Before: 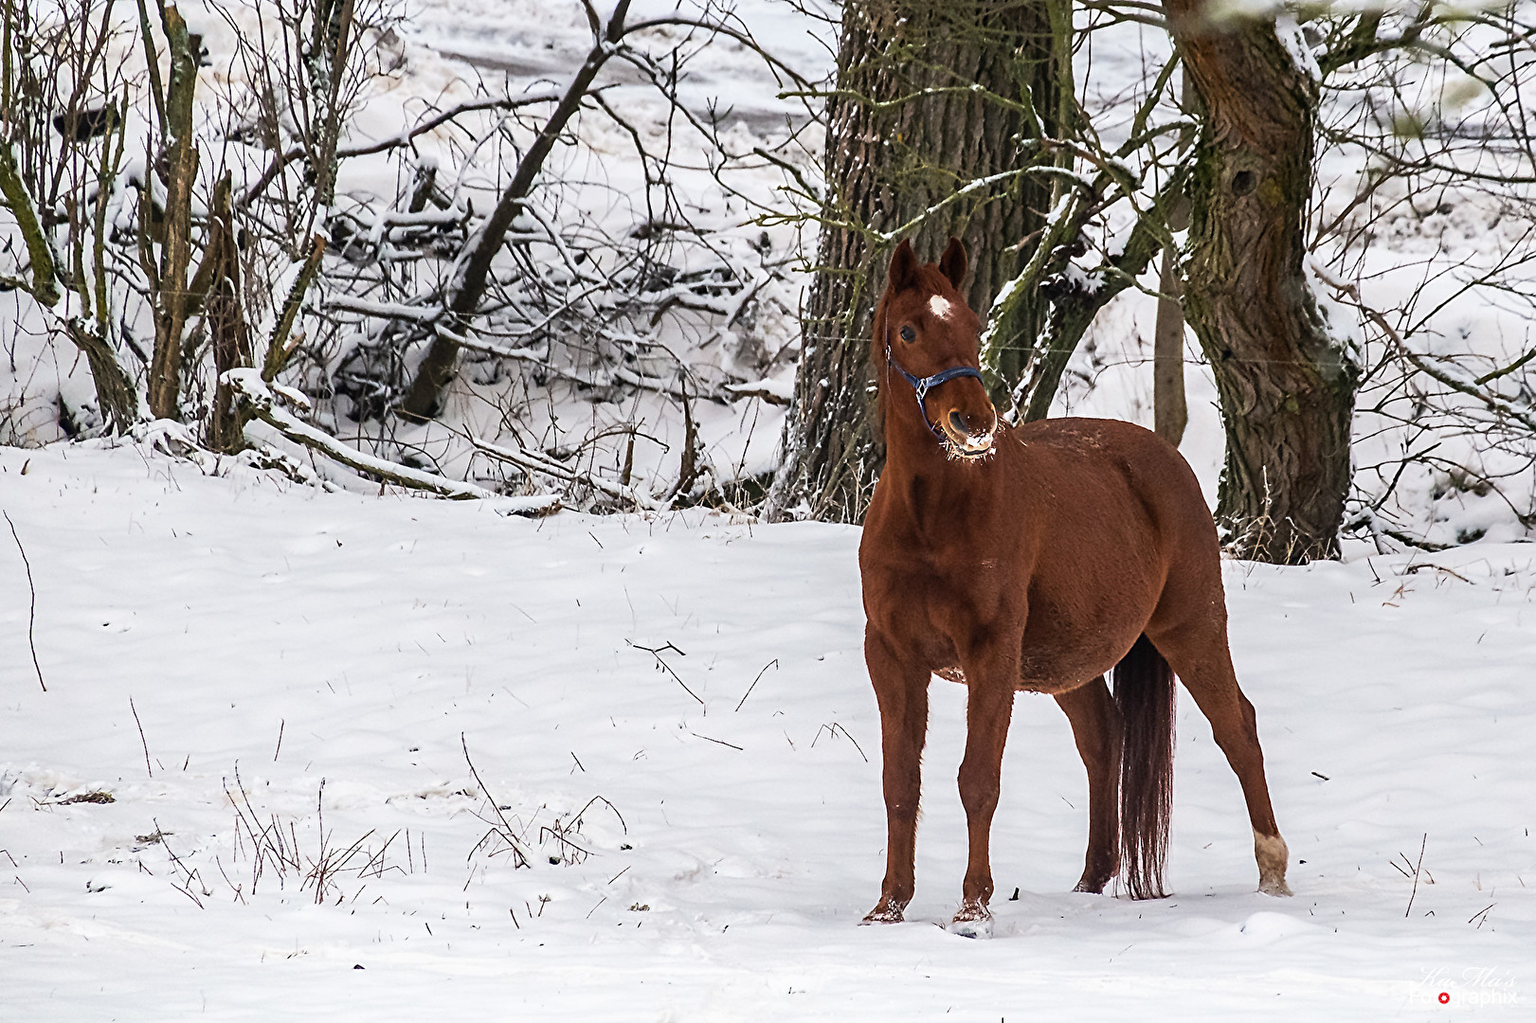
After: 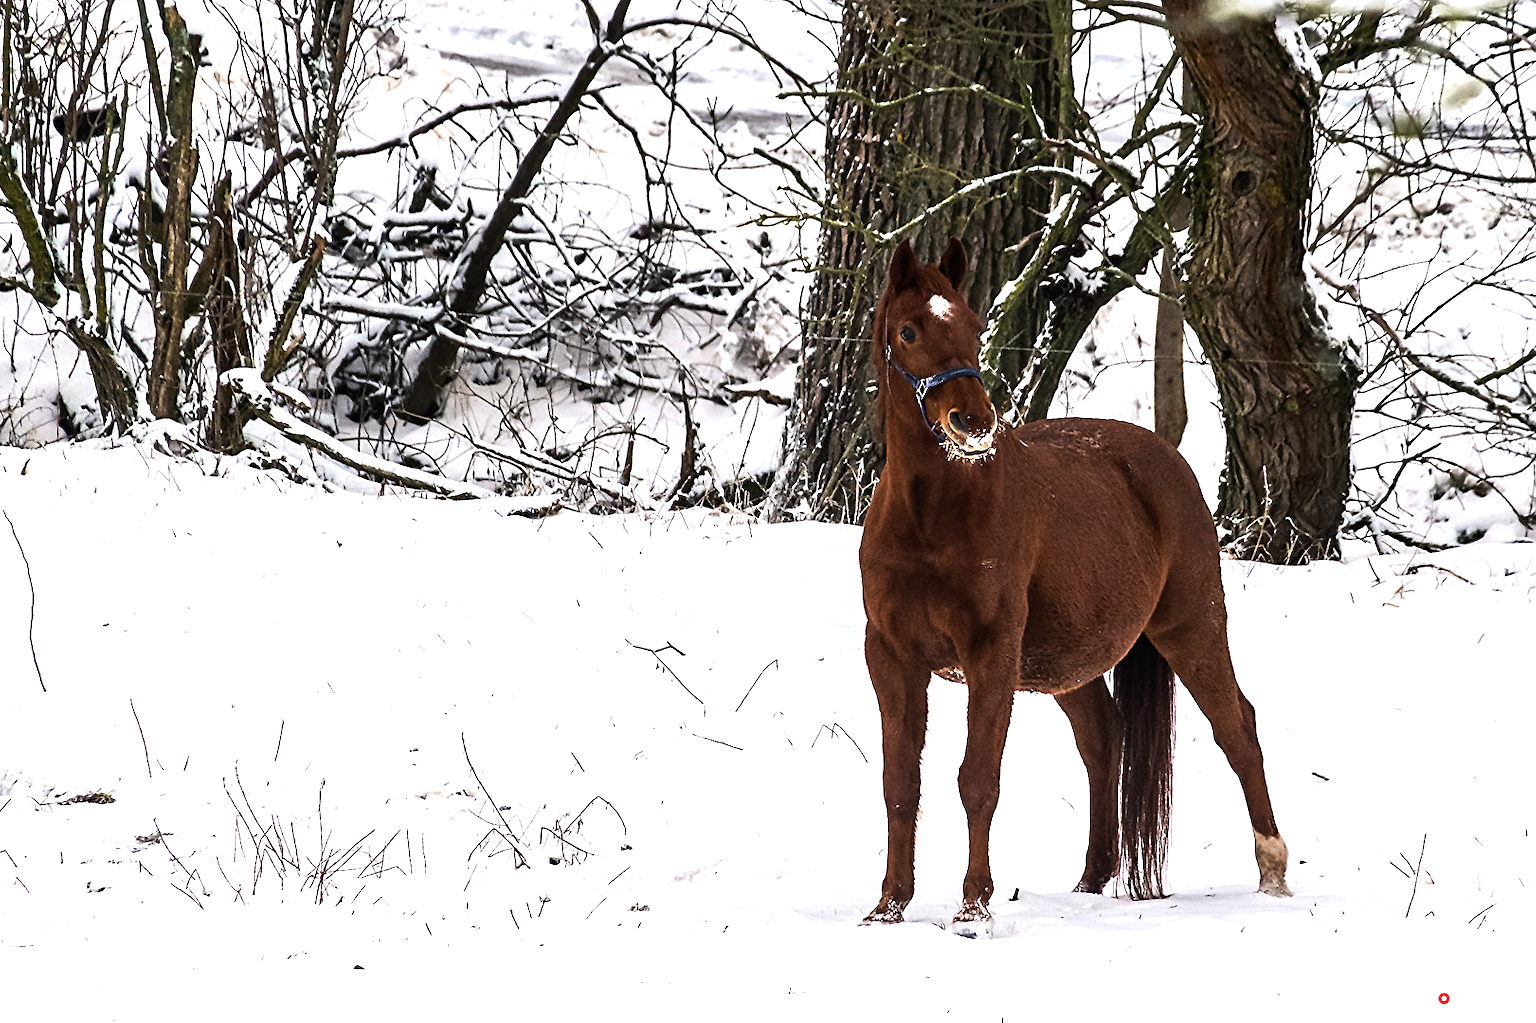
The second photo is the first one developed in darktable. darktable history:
tone equalizer: -8 EV -0.779 EV, -7 EV -0.694 EV, -6 EV -0.582 EV, -5 EV -0.403 EV, -3 EV 0.376 EV, -2 EV 0.6 EV, -1 EV 0.694 EV, +0 EV 0.765 EV, edges refinement/feathering 500, mask exposure compensation -1.57 EV, preserve details no
